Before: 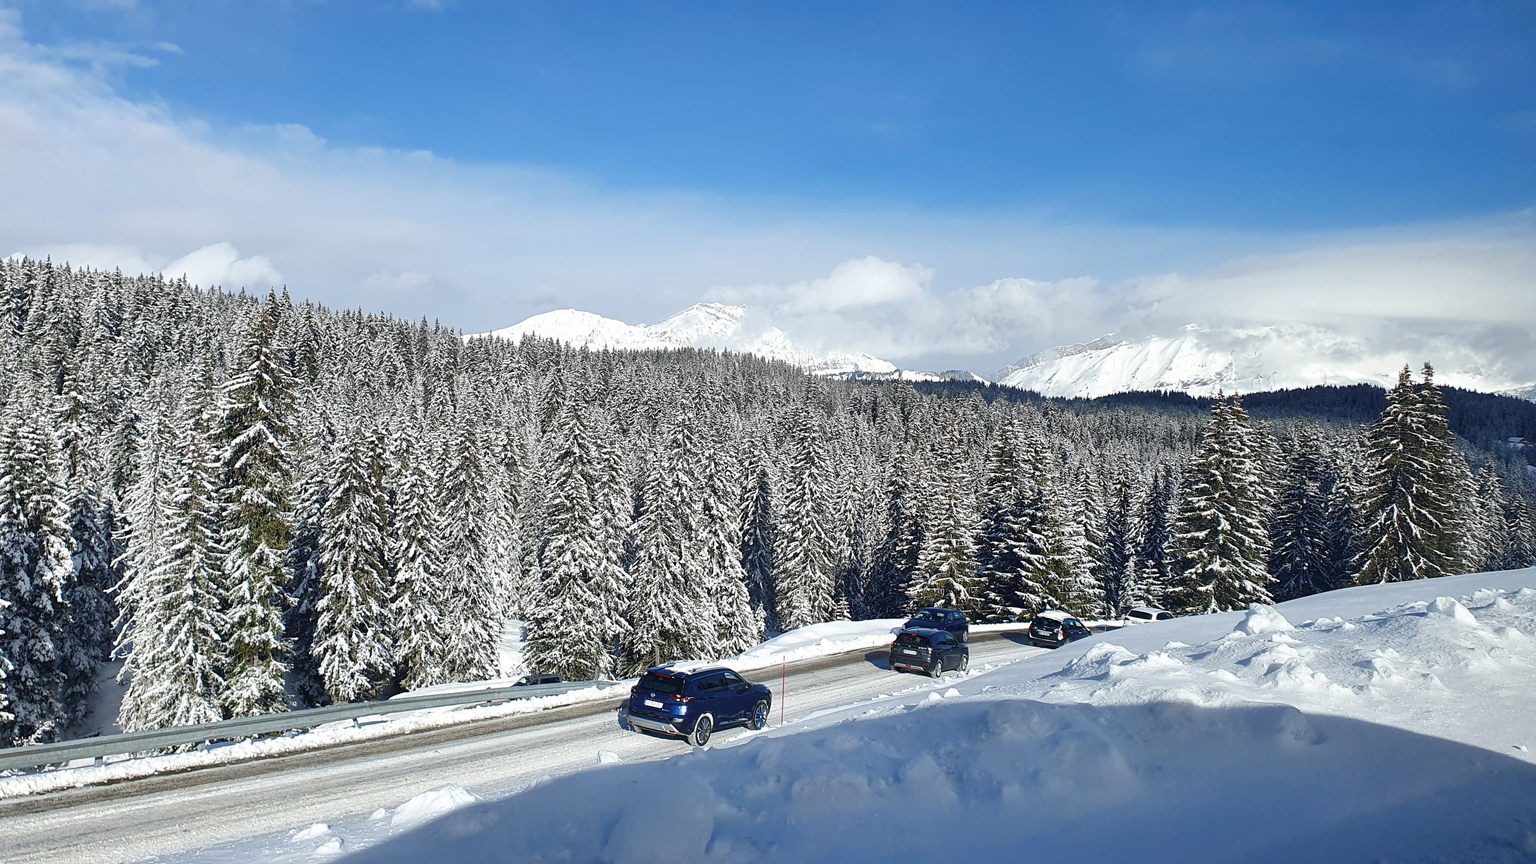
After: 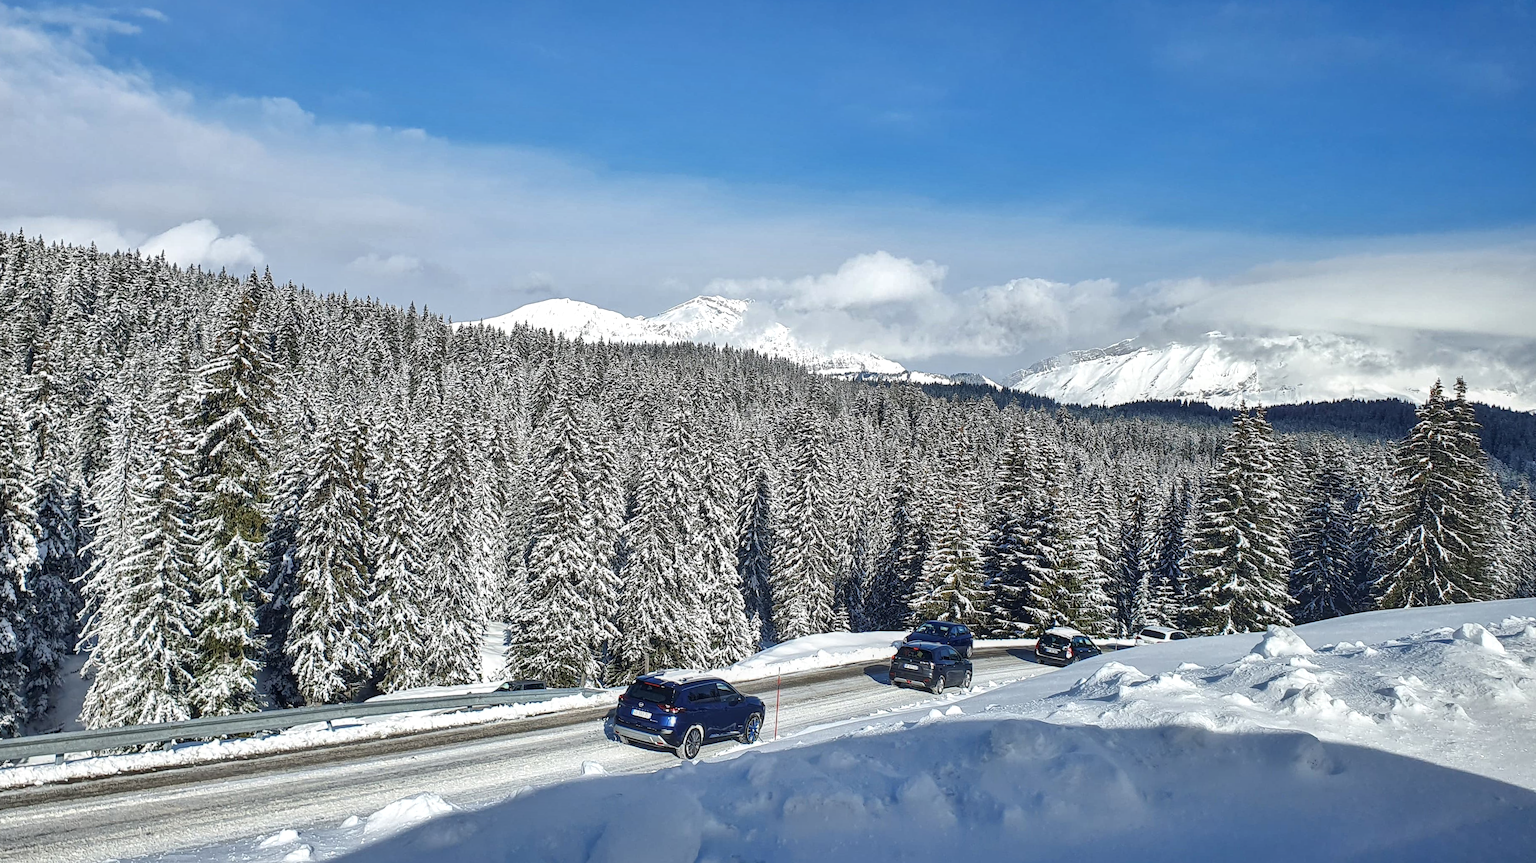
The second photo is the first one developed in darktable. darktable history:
local contrast: on, module defaults
crop and rotate: angle -1.5°
shadows and highlights: low approximation 0.01, soften with gaussian
